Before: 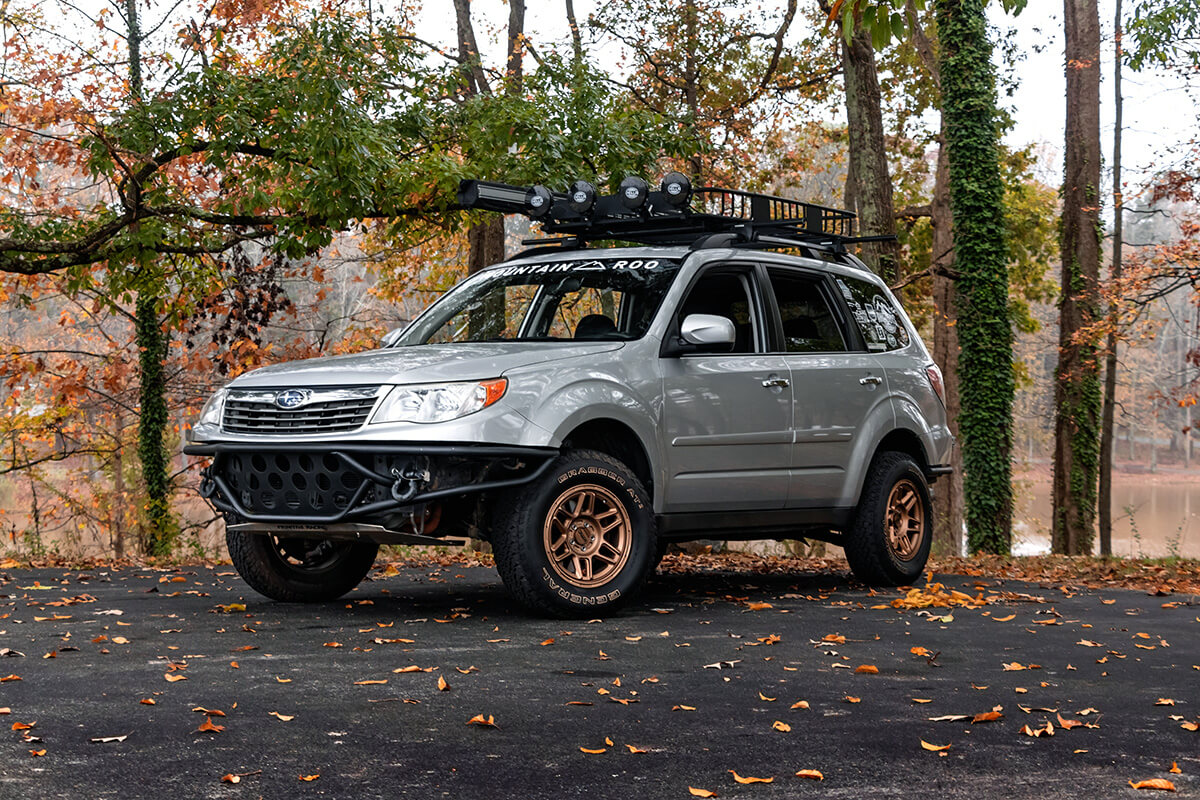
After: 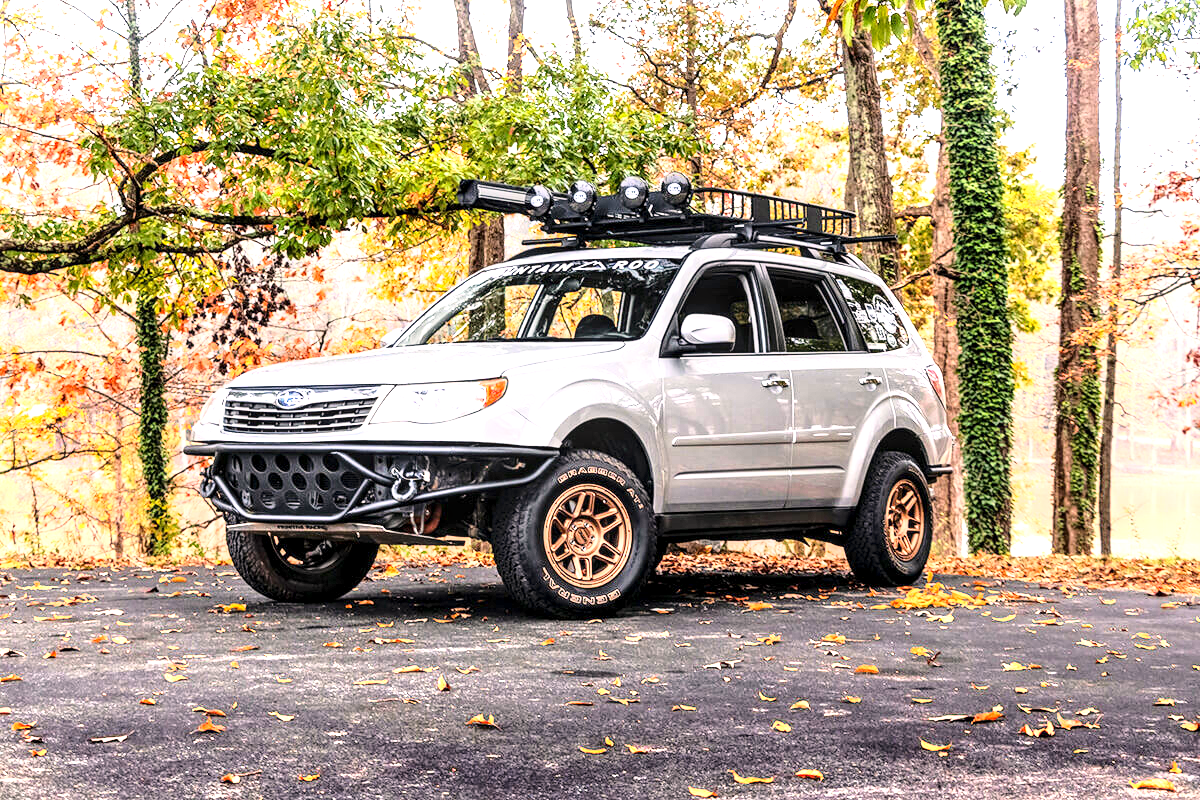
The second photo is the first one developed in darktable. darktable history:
exposure: black level correction 0, exposure 1.705 EV, compensate highlight preservation false
local contrast: detail 150%
color correction: highlights a* 7.13, highlights b* 4.09
base curve: curves: ch0 [(0, 0) (0.028, 0.03) (0.121, 0.232) (0.46, 0.748) (0.859, 0.968) (1, 1)]
